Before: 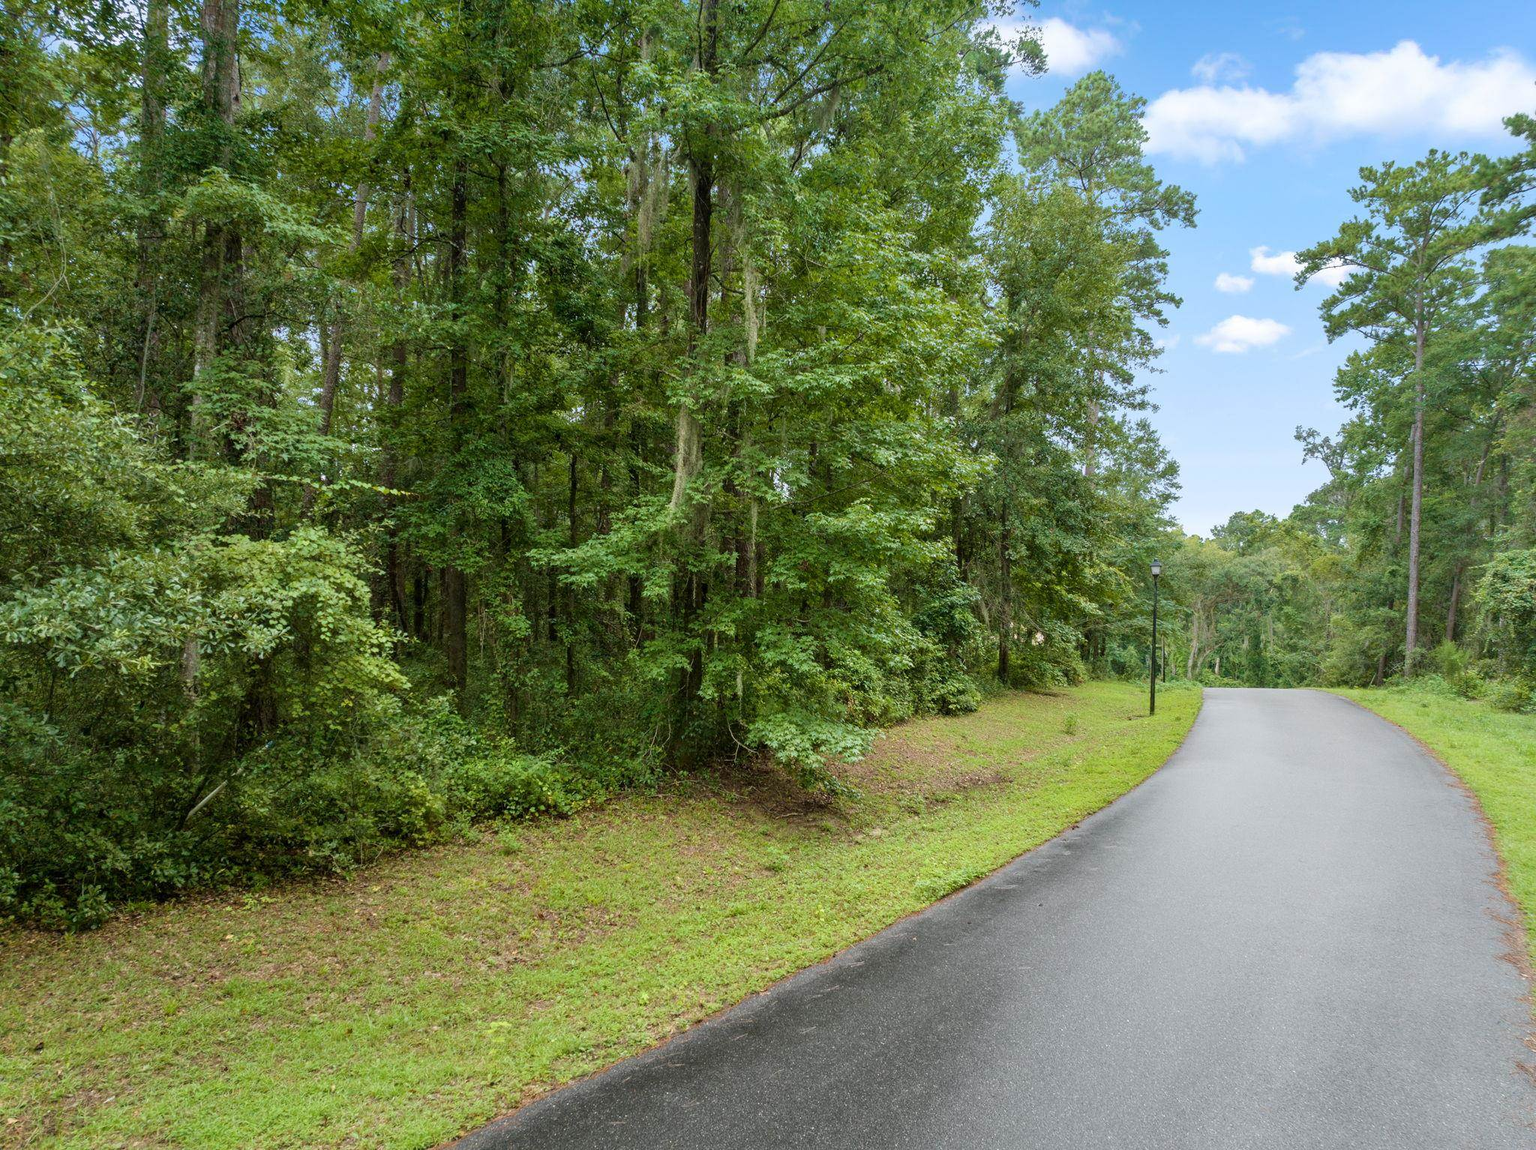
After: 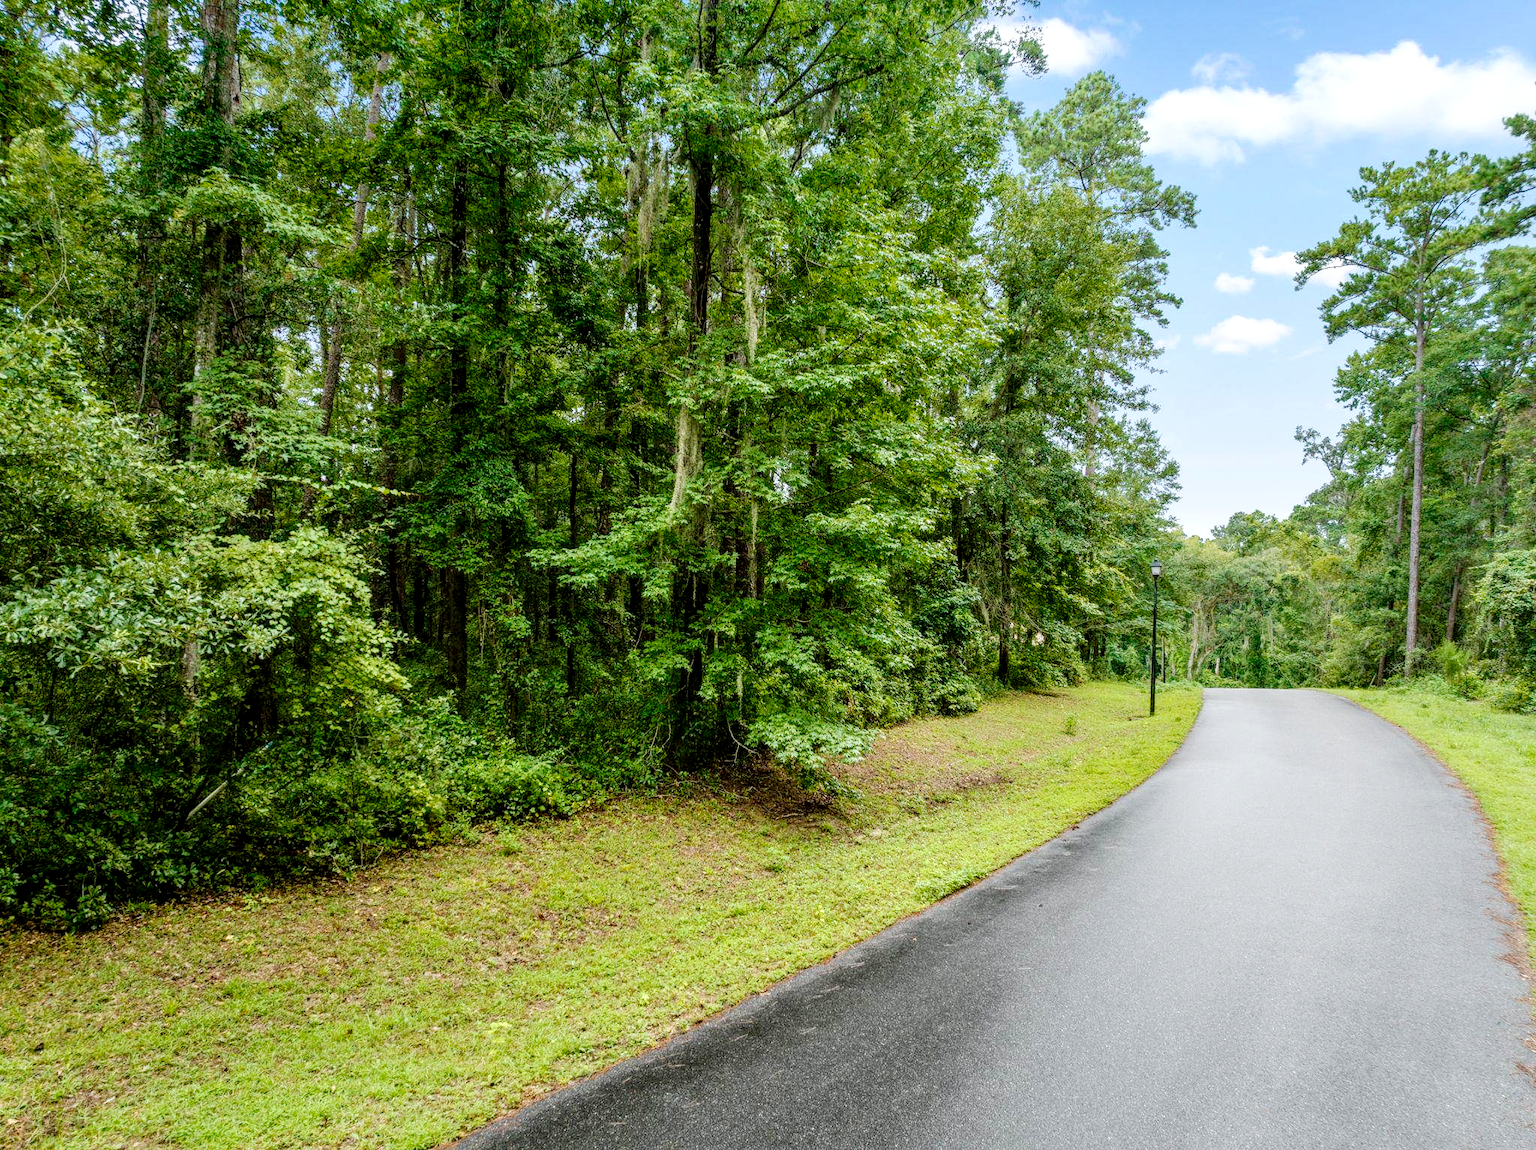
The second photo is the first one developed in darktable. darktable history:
local contrast: on, module defaults
exposure: compensate highlight preservation false
tone curve: curves: ch0 [(0, 0) (0.003, 0) (0.011, 0.001) (0.025, 0.003) (0.044, 0.005) (0.069, 0.012) (0.1, 0.023) (0.136, 0.039) (0.177, 0.088) (0.224, 0.15) (0.277, 0.239) (0.335, 0.334) (0.399, 0.43) (0.468, 0.526) (0.543, 0.621) (0.623, 0.711) (0.709, 0.791) (0.801, 0.87) (0.898, 0.949) (1, 1)], preserve colors none
